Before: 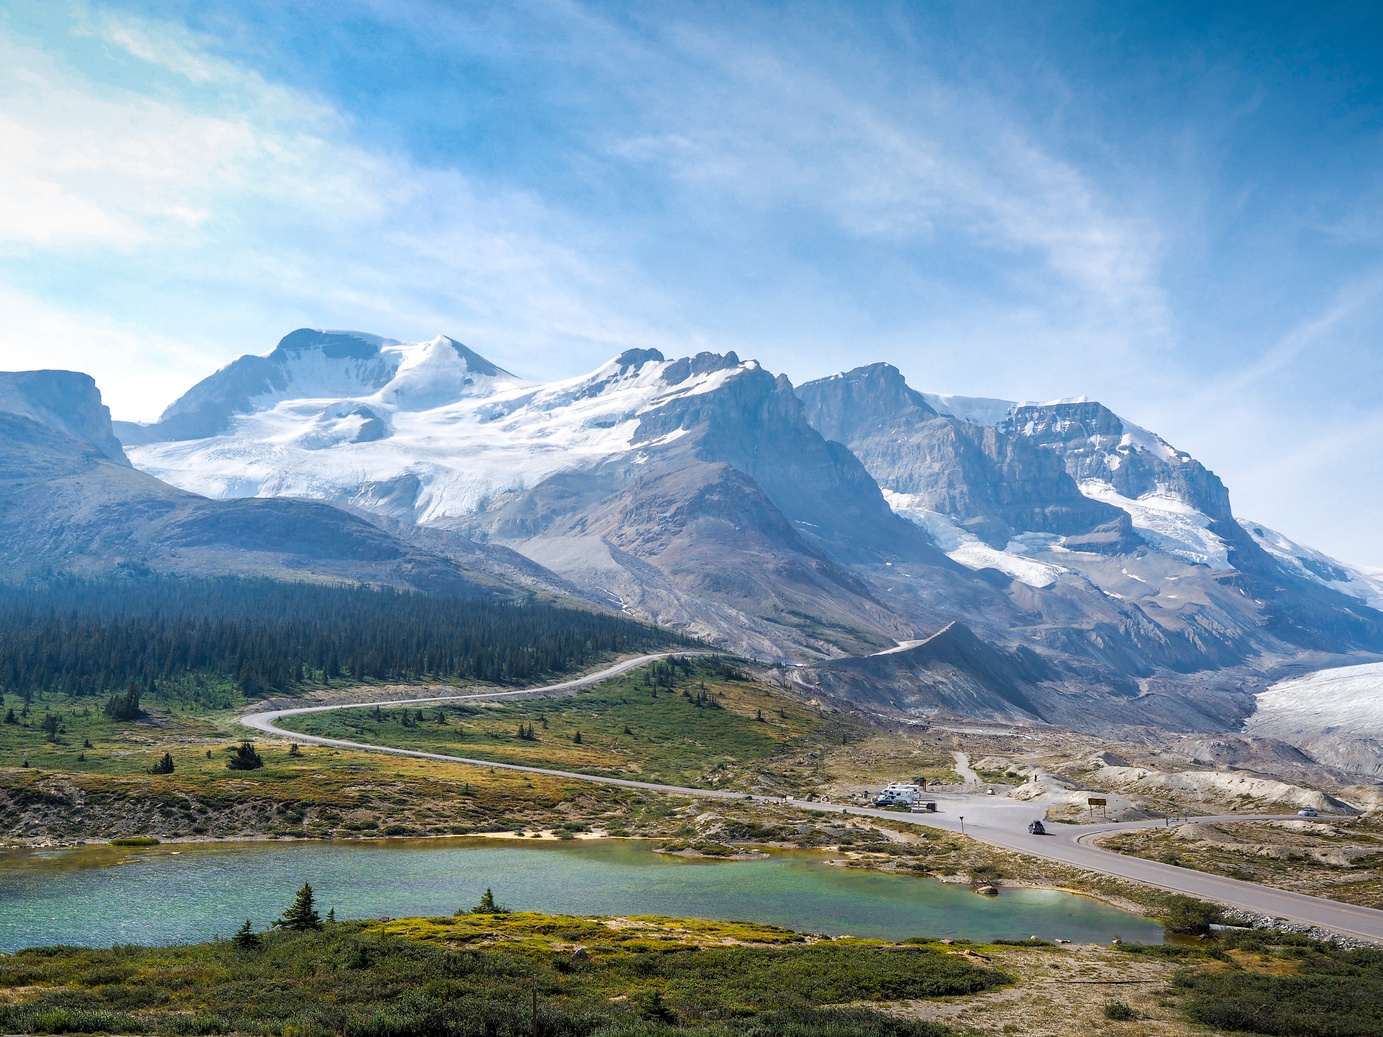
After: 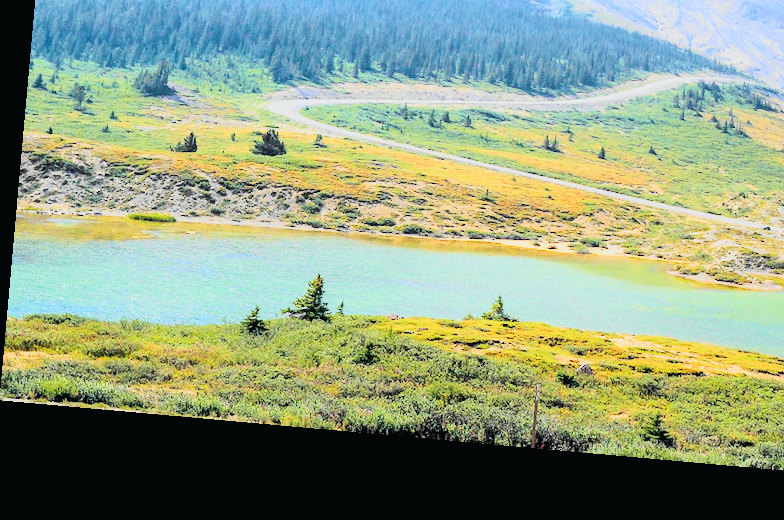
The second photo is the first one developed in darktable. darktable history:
tone curve: curves: ch0 [(0, 0.015) (0.037, 0.022) (0.131, 0.116) (0.316, 0.345) (0.49, 0.615) (0.677, 0.82) (0.813, 0.891) (1, 0.955)]; ch1 [(0, 0) (0.366, 0.367) (0.475, 0.462) (0.494, 0.496) (0.504, 0.497) (0.554, 0.571) (0.618, 0.668) (1, 1)]; ch2 [(0, 0) (0.333, 0.346) (0.375, 0.375) (0.435, 0.424) (0.476, 0.492) (0.502, 0.499) (0.525, 0.522) (0.558, 0.575) (0.614, 0.656) (1, 1)], color space Lab, independent channels, preserve colors none
exposure: exposure -0.462 EV, compensate highlight preservation false
rotate and perspective: rotation 5.12°, automatic cropping off
crop and rotate: top 54.778%, right 46.61%, bottom 0.159%
filmic rgb: middle gray luminance 2.5%, black relative exposure -10 EV, white relative exposure 7 EV, threshold 6 EV, dynamic range scaling 10%, target black luminance 0%, hardness 3.19, latitude 44.39%, contrast 0.682, highlights saturation mix 5%, shadows ↔ highlights balance 13.63%, add noise in highlights 0, color science v3 (2019), use custom middle-gray values true, iterations of high-quality reconstruction 0, contrast in highlights soft, enable highlight reconstruction true
